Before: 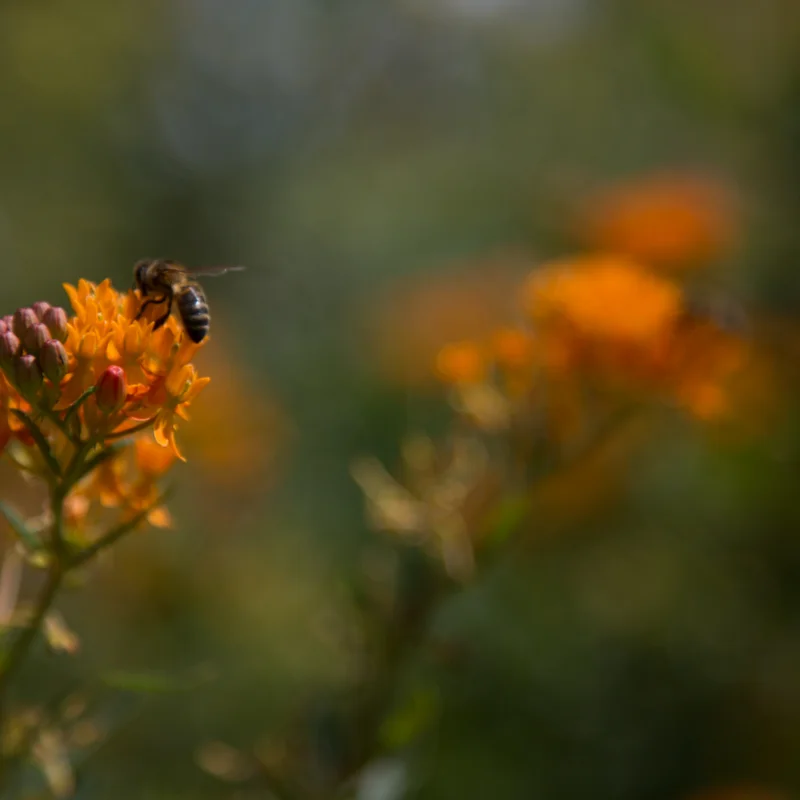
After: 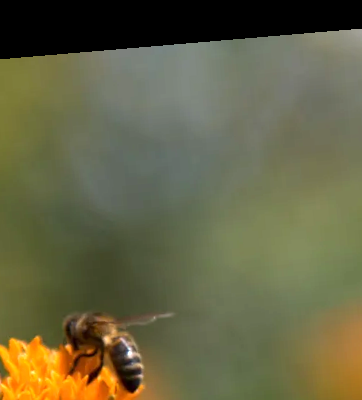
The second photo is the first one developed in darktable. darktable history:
crop and rotate: left 10.817%, top 0.062%, right 47.194%, bottom 53.626%
rotate and perspective: rotation -4.86°, automatic cropping off
exposure: exposure 1 EV, compensate highlight preservation false
